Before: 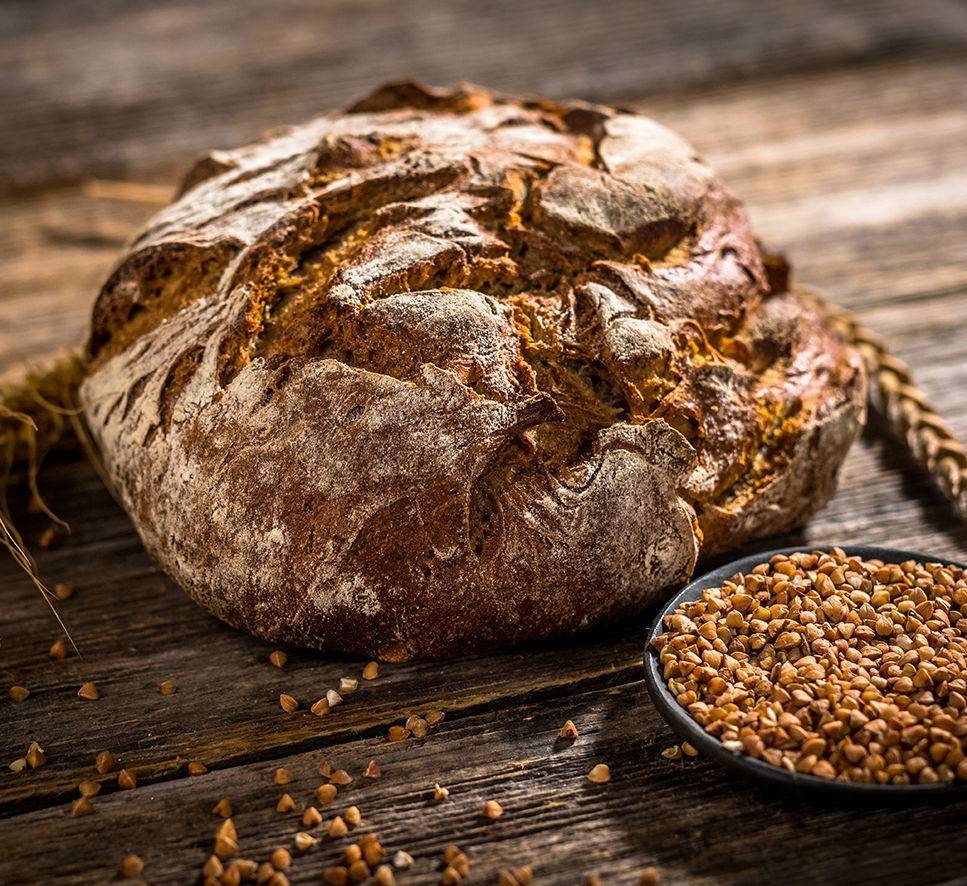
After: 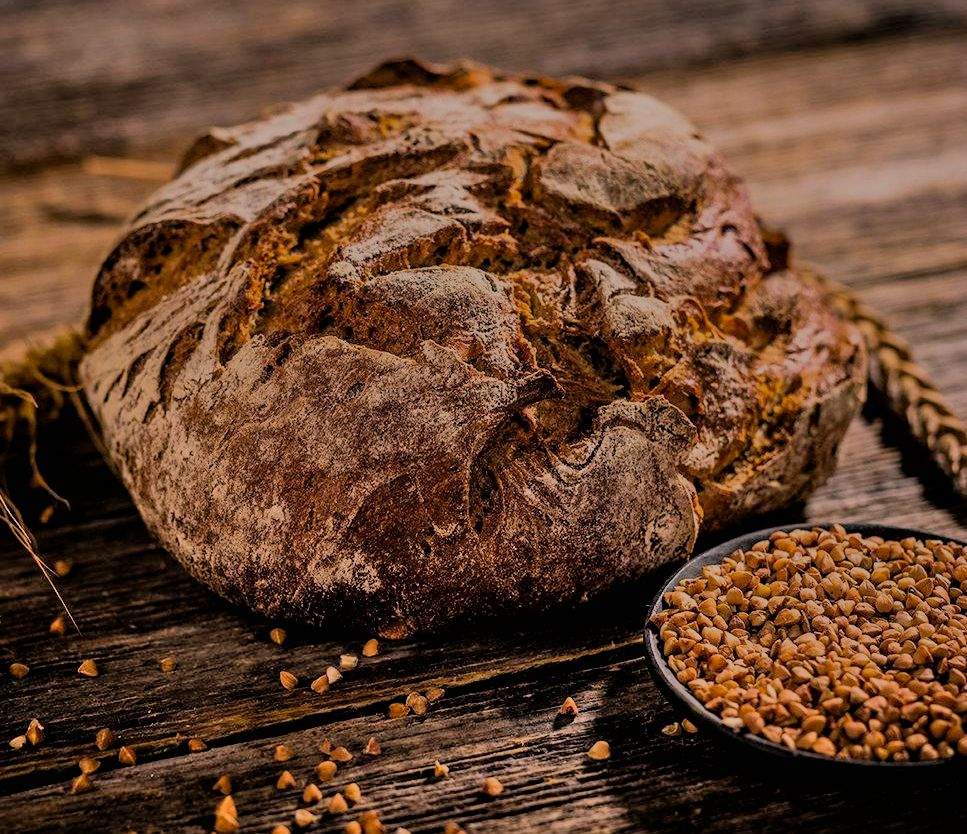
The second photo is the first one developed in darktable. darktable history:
filmic rgb: black relative exposure -6.1 EV, white relative exposure 6.97 EV, hardness 2.26, color science v6 (2022), iterations of high-quality reconstruction 0
tone equalizer: -8 EV -0.028 EV, -7 EV 0.019 EV, -6 EV -0.007 EV, -5 EV 0.007 EV, -4 EV -0.039 EV, -3 EV -0.232 EV, -2 EV -0.634 EV, -1 EV -0.992 EV, +0 EV -0.955 EV, mask exposure compensation -0.5 EV
color correction: highlights a* 12, highlights b* 11.5
shadows and highlights: shadows 43.44, white point adjustment -1.6, soften with gaussian
haze removal: compatibility mode true
crop and rotate: top 2.598%, bottom 3.256%
exposure: black level correction 0.002, compensate highlight preservation false
